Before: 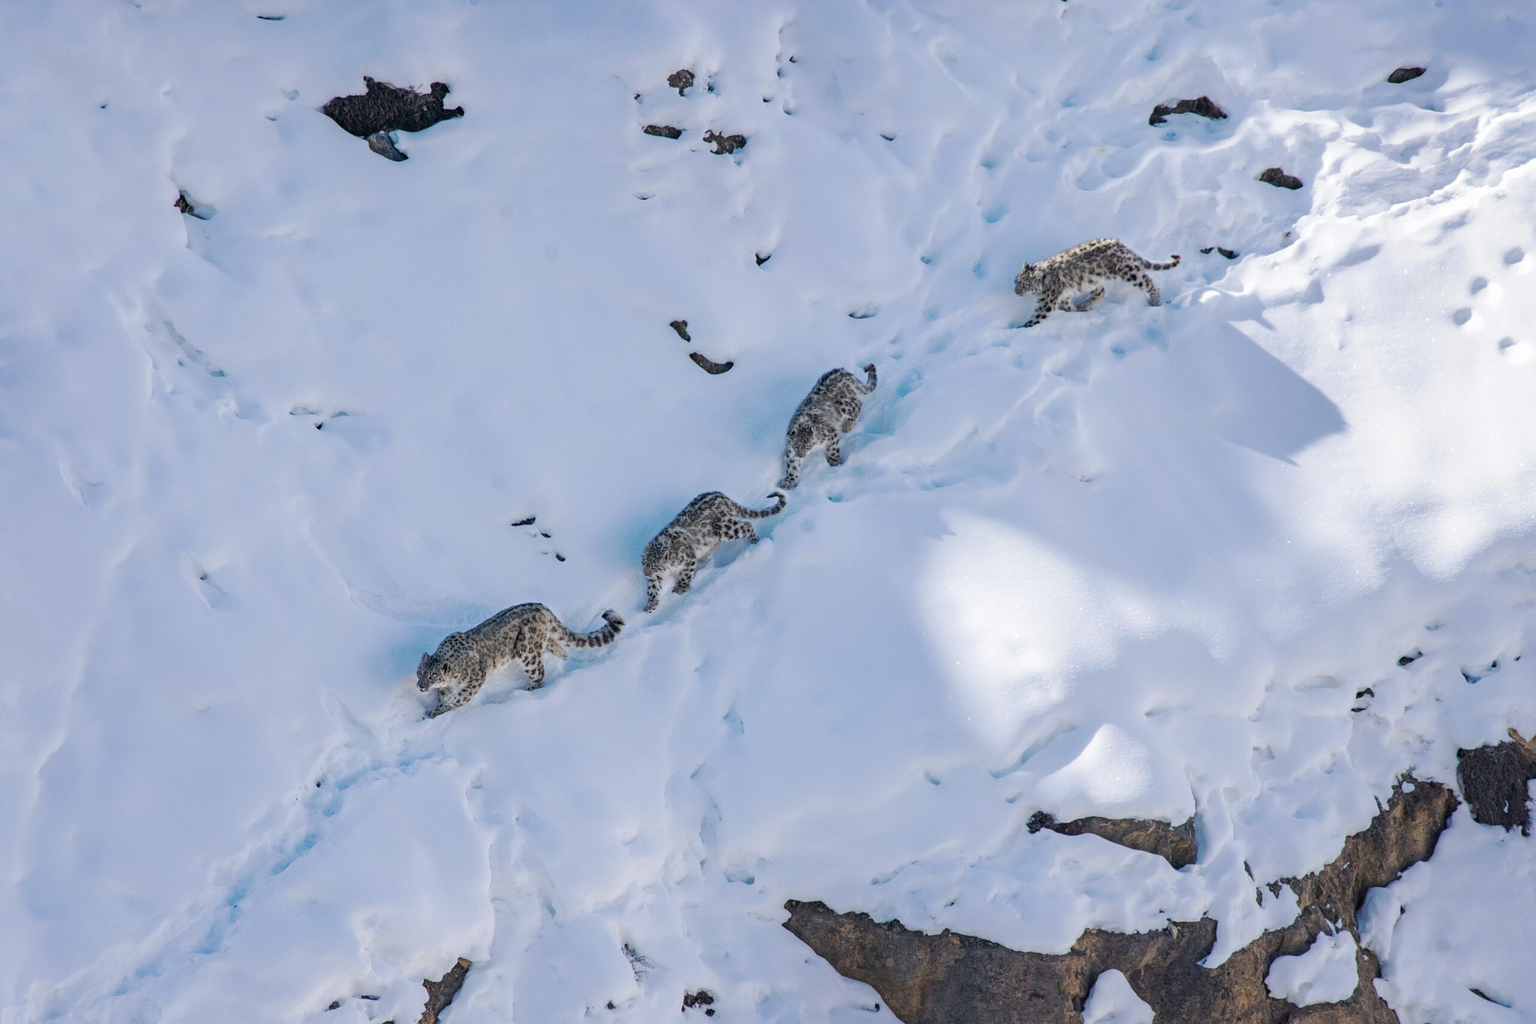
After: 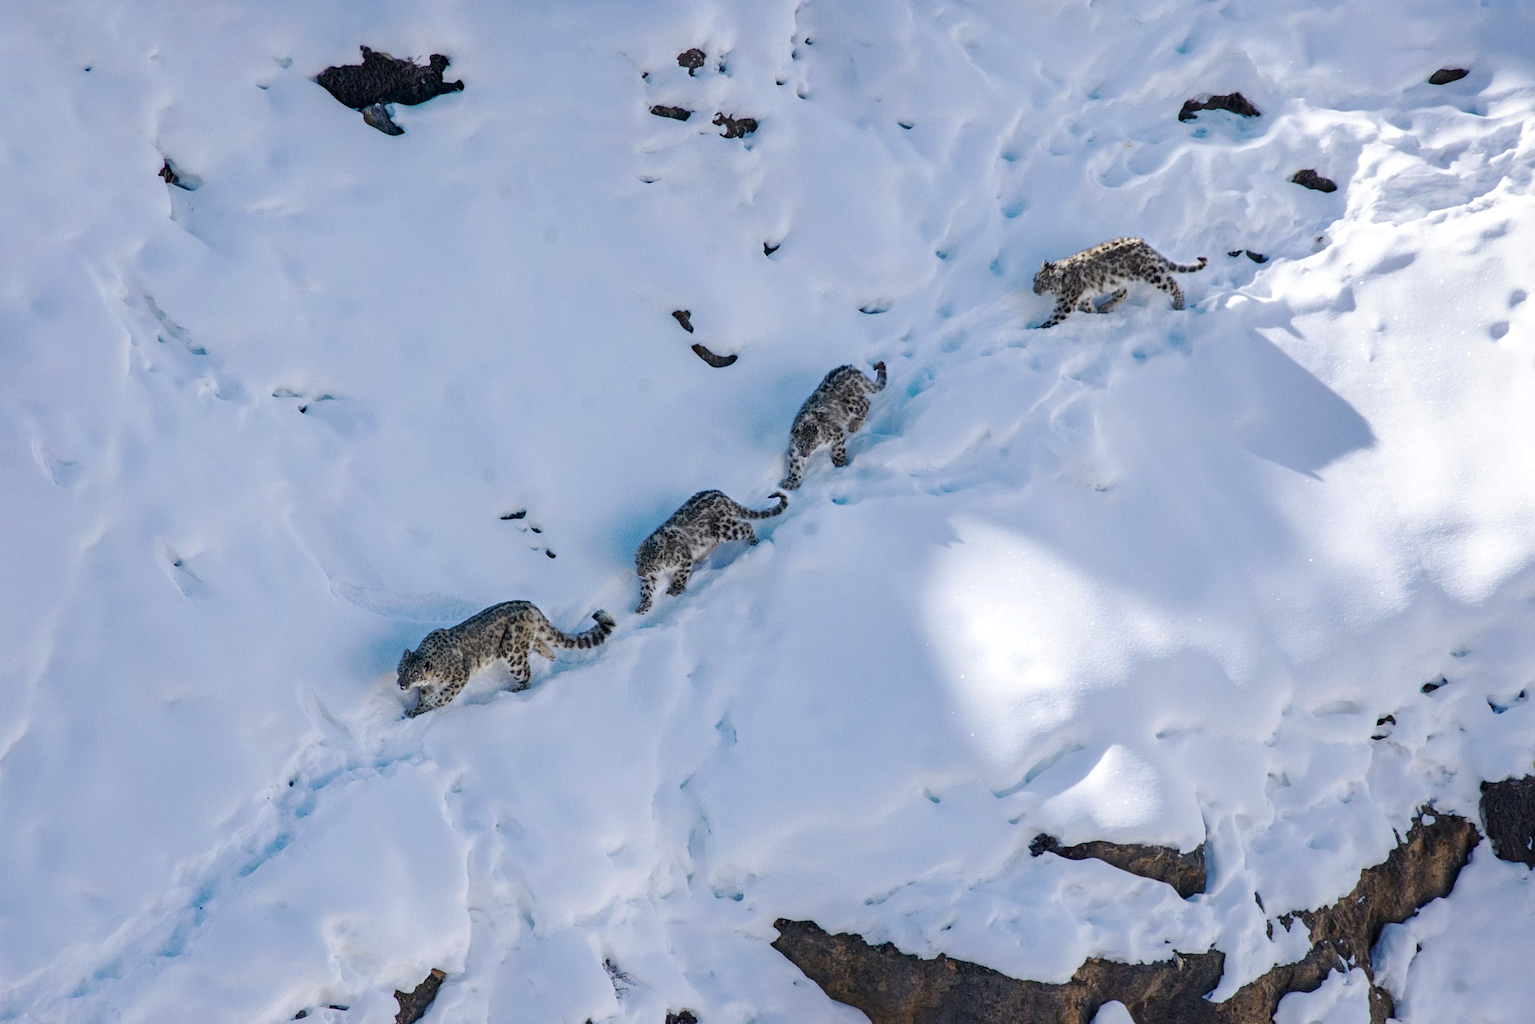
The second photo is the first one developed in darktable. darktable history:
crop and rotate: angle -1.69°
exposure: exposure 0.128 EV, compensate highlight preservation false
contrast brightness saturation: contrast 0.07, brightness -0.13, saturation 0.06
